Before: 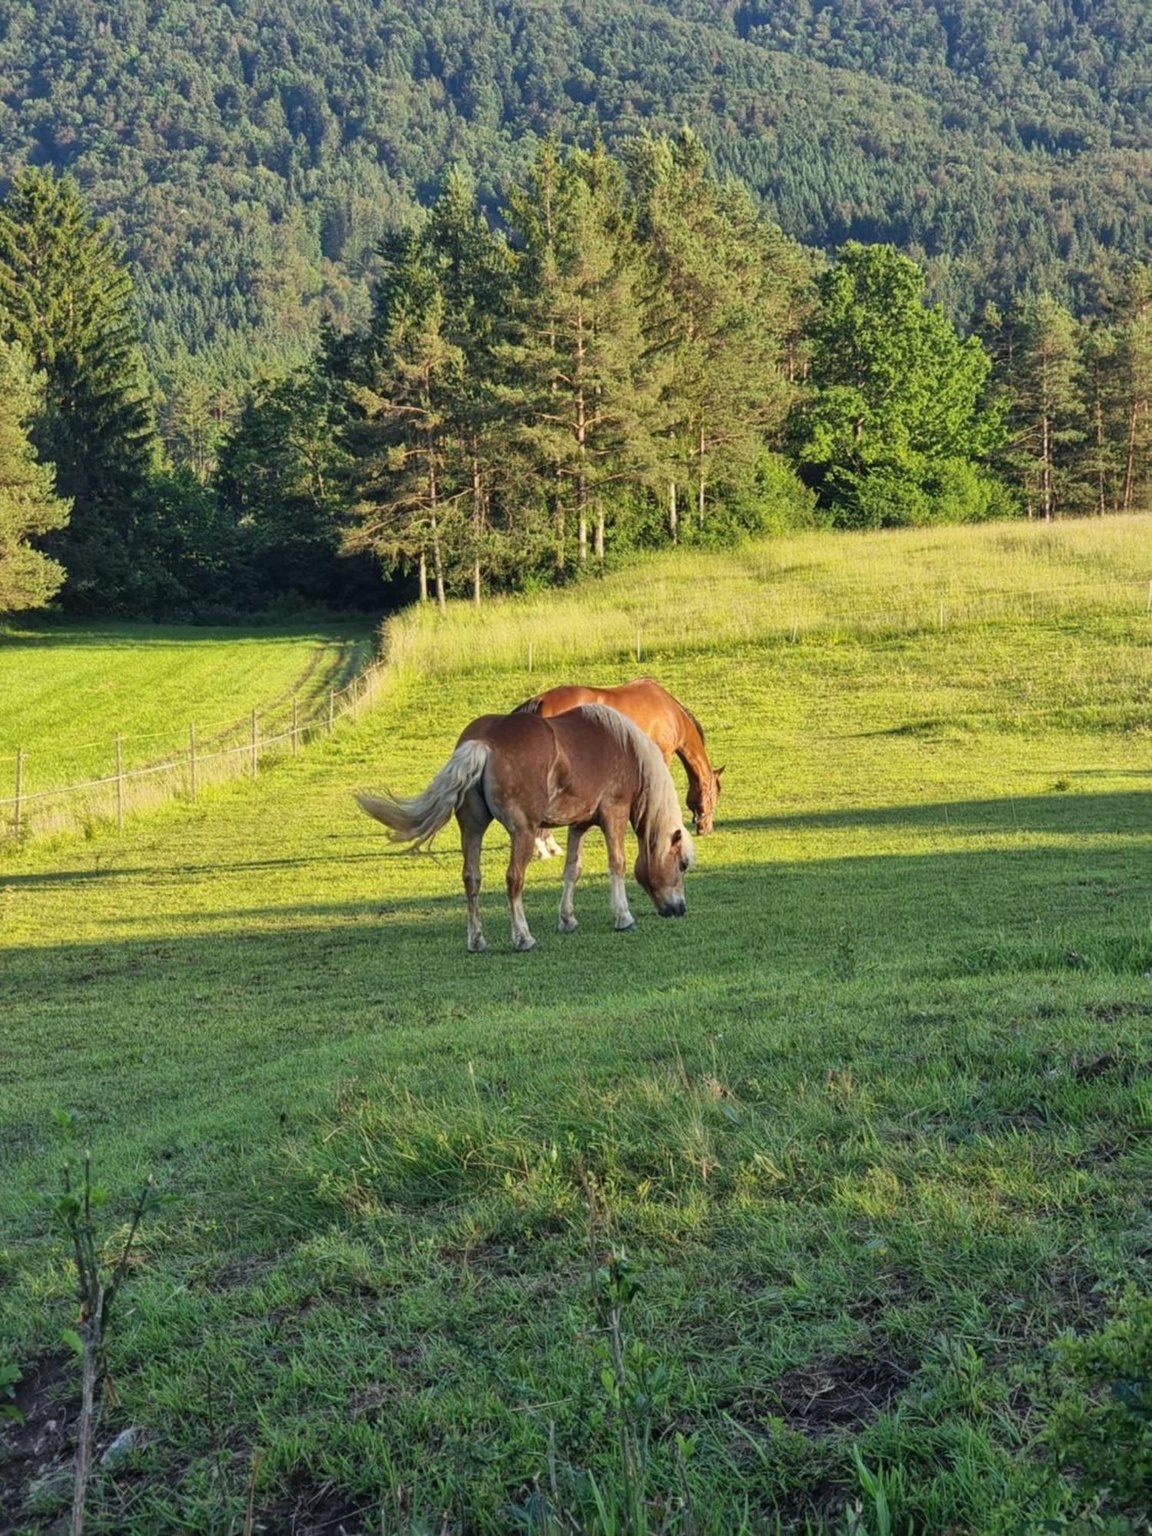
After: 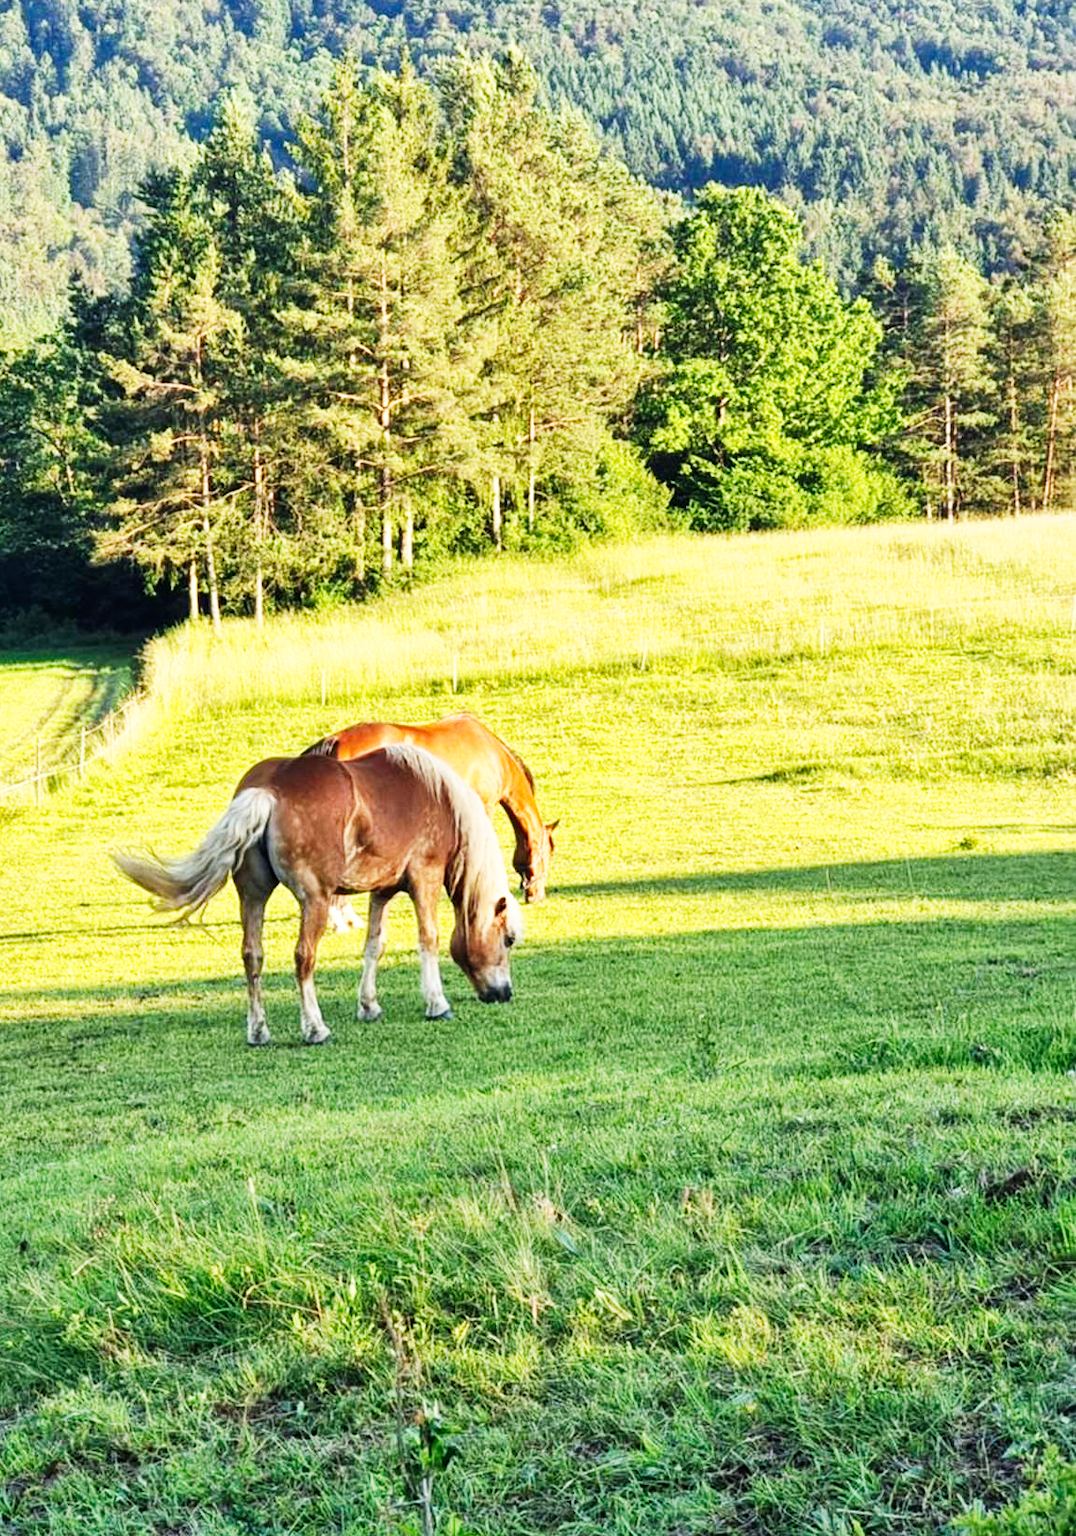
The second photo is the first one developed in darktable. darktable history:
crop: left 22.886%, top 5.851%, bottom 11.622%
base curve: curves: ch0 [(0, 0) (0.007, 0.004) (0.027, 0.03) (0.046, 0.07) (0.207, 0.54) (0.442, 0.872) (0.673, 0.972) (1, 1)], preserve colors none
